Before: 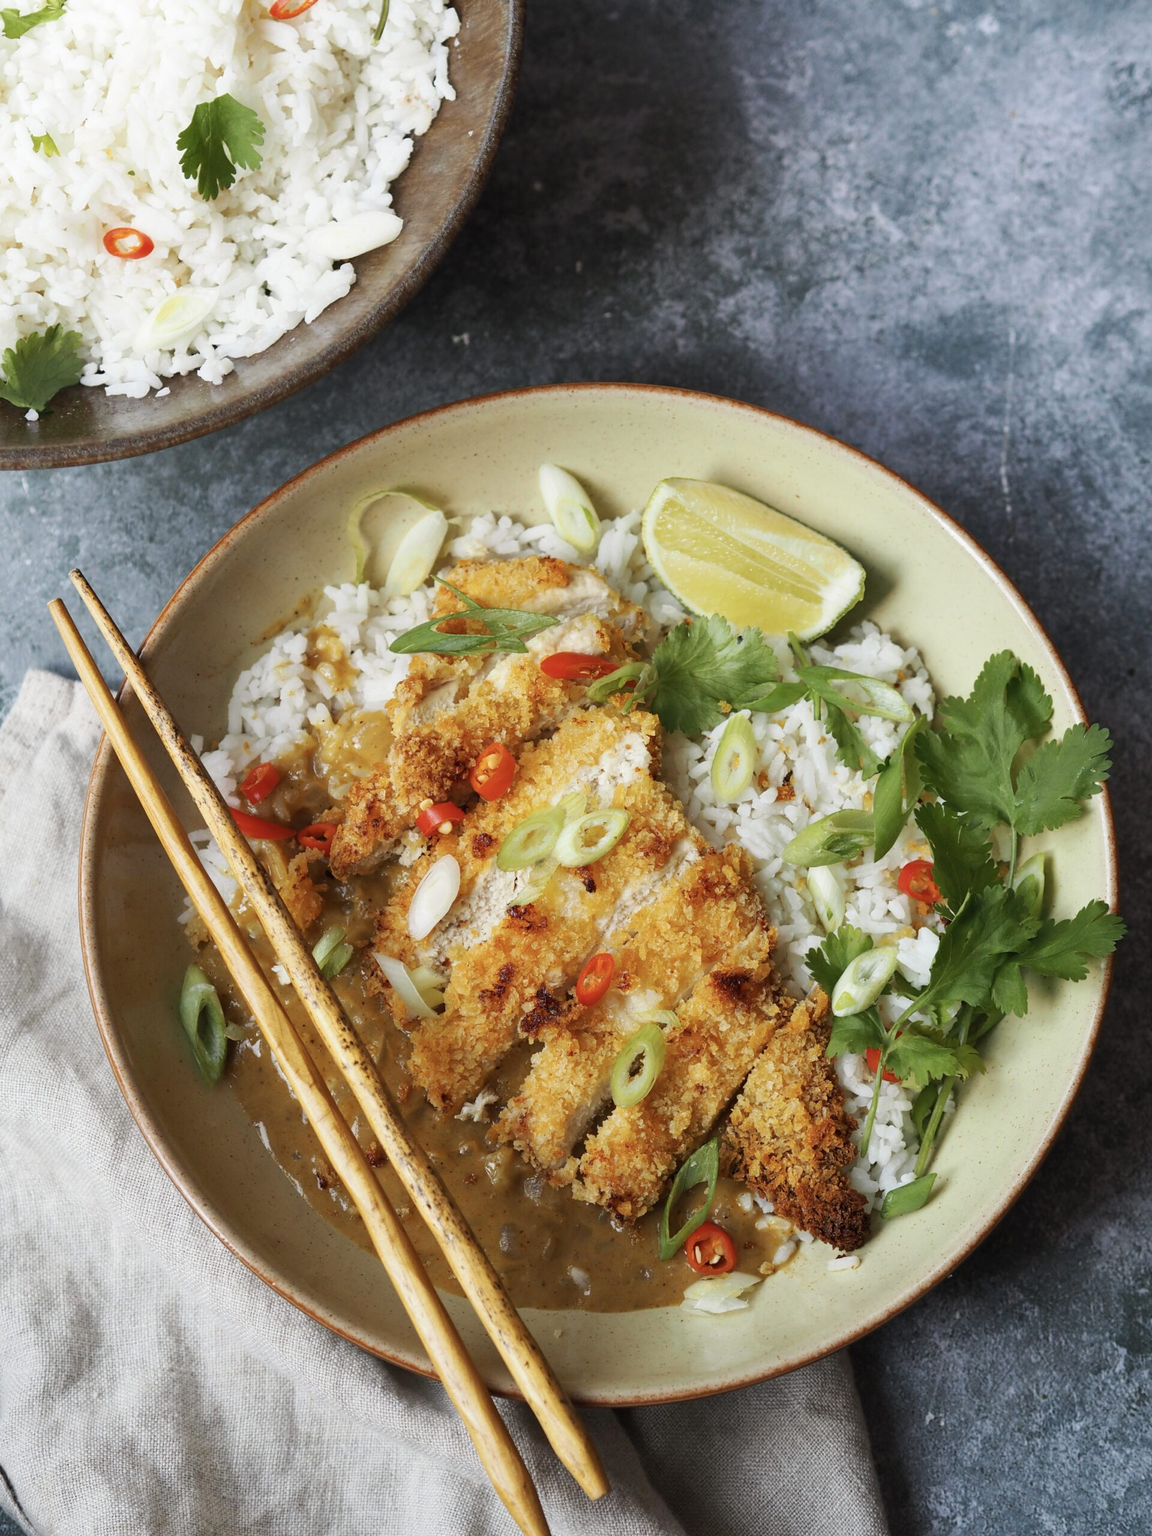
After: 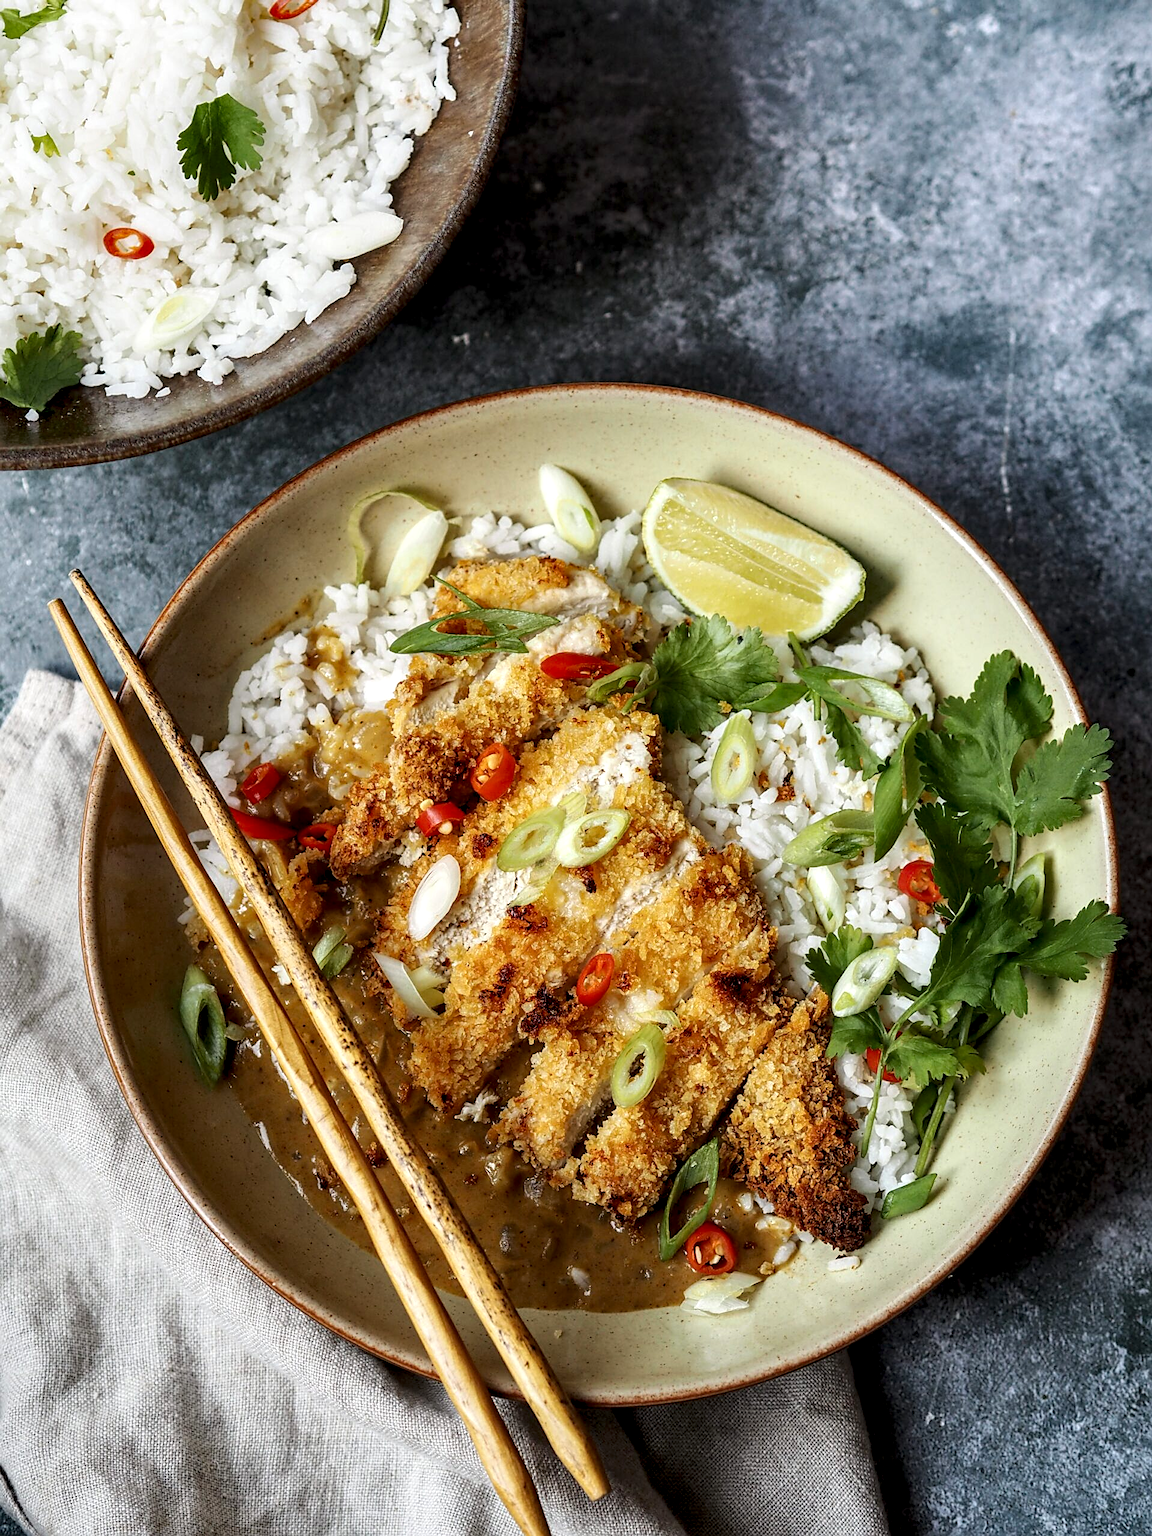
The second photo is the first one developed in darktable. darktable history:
sharpen: on, module defaults
local contrast: highlights 64%, shadows 53%, detail 169%, midtone range 0.519
exposure: exposure -0.155 EV, compensate highlight preservation false
